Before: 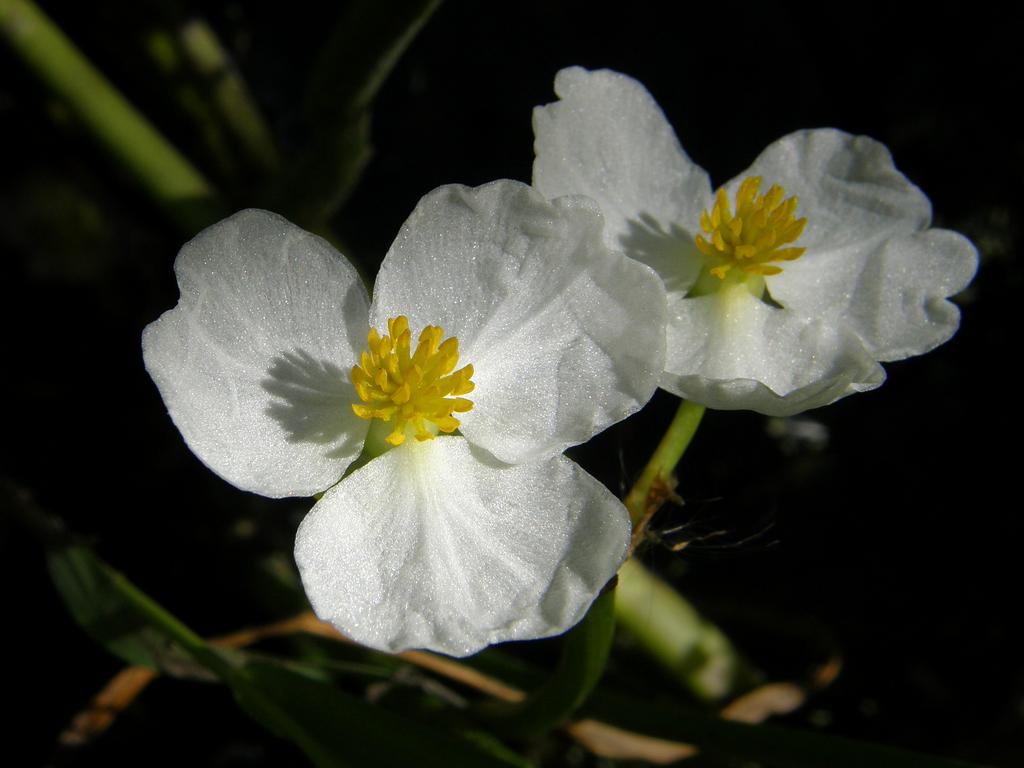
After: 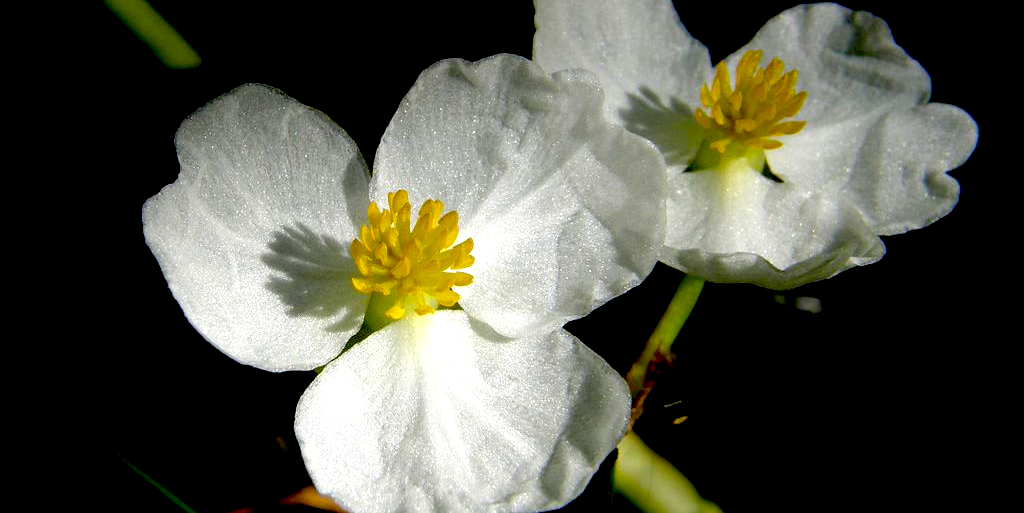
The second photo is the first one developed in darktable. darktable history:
exposure: black level correction 0.041, exposure 0.498 EV, compensate highlight preservation false
crop: top 16.454%, bottom 16.714%
